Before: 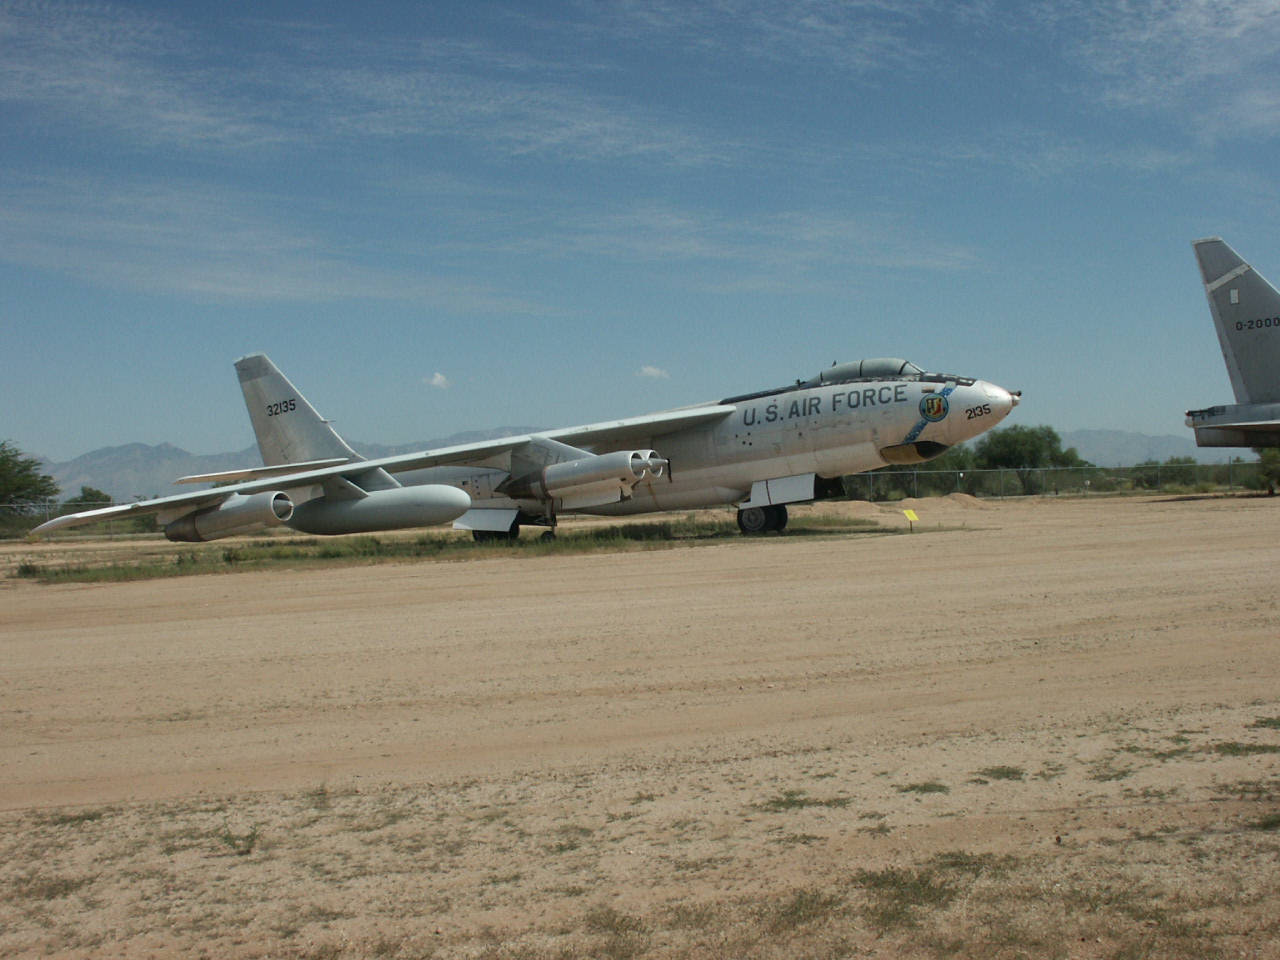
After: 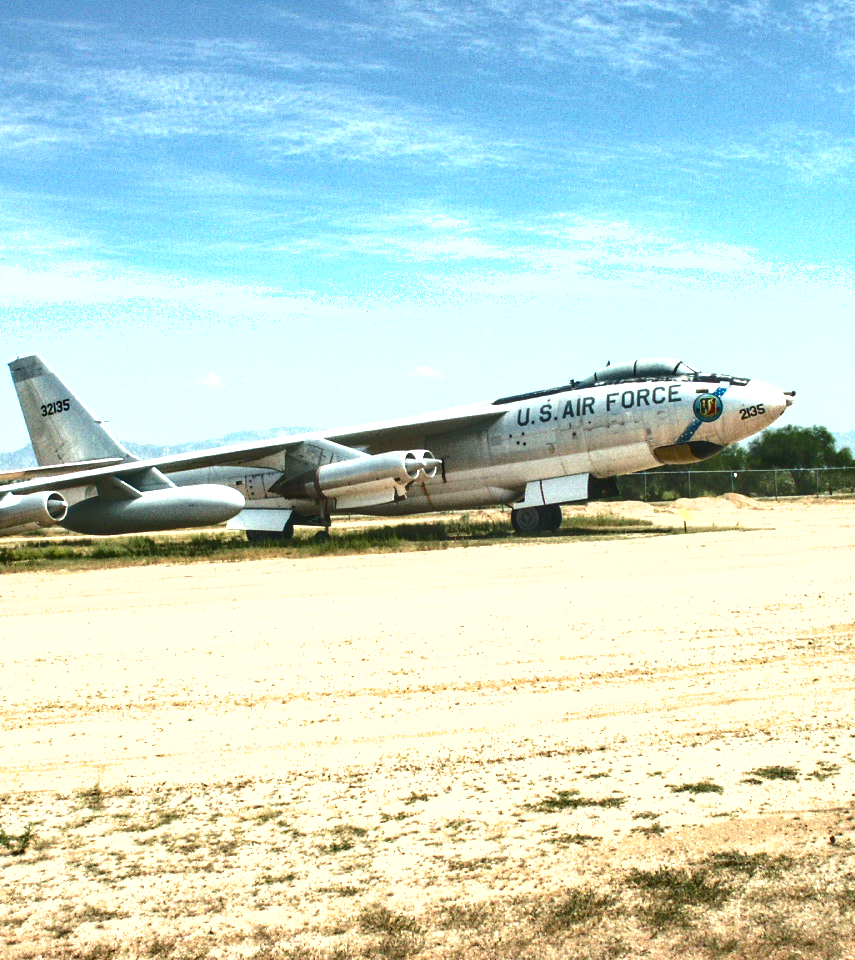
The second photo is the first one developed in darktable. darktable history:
exposure: black level correction 0, exposure 1.9 EV, compensate highlight preservation false
local contrast: on, module defaults
shadows and highlights: shadows 22.7, highlights -48.71, soften with gaussian
crop and rotate: left 17.732%, right 15.423%
